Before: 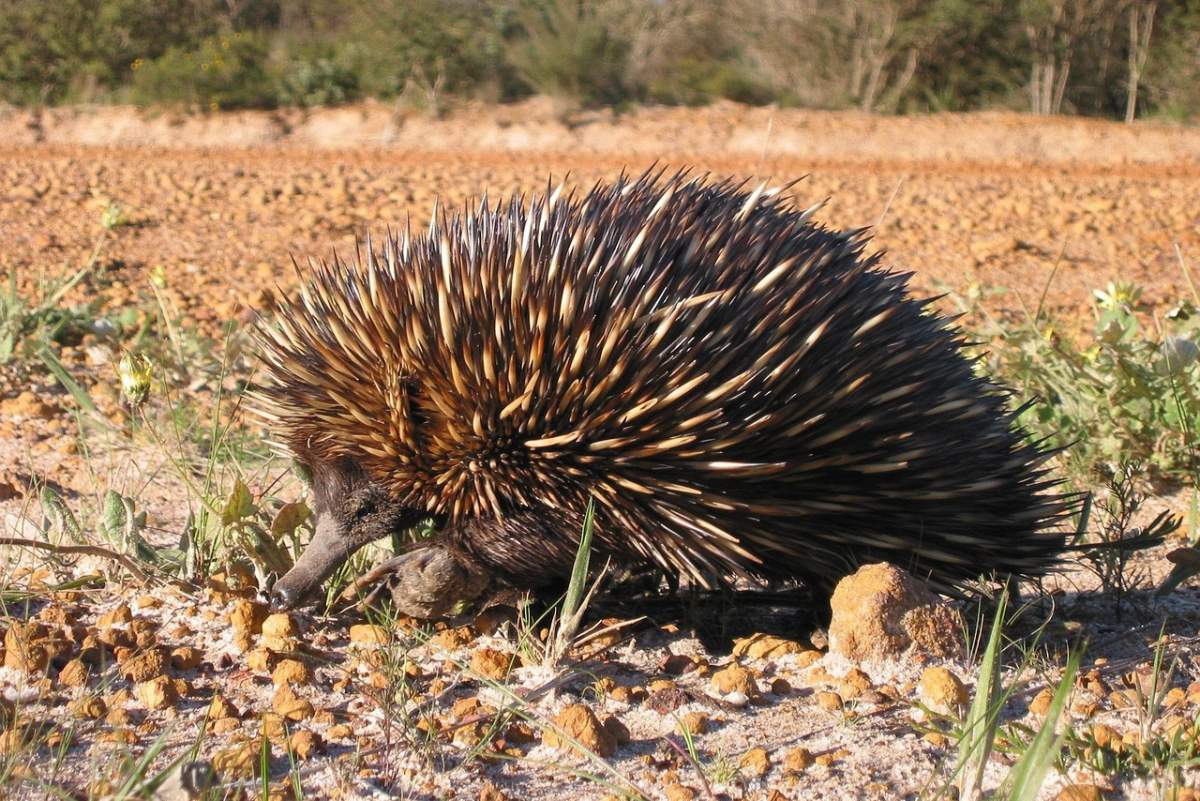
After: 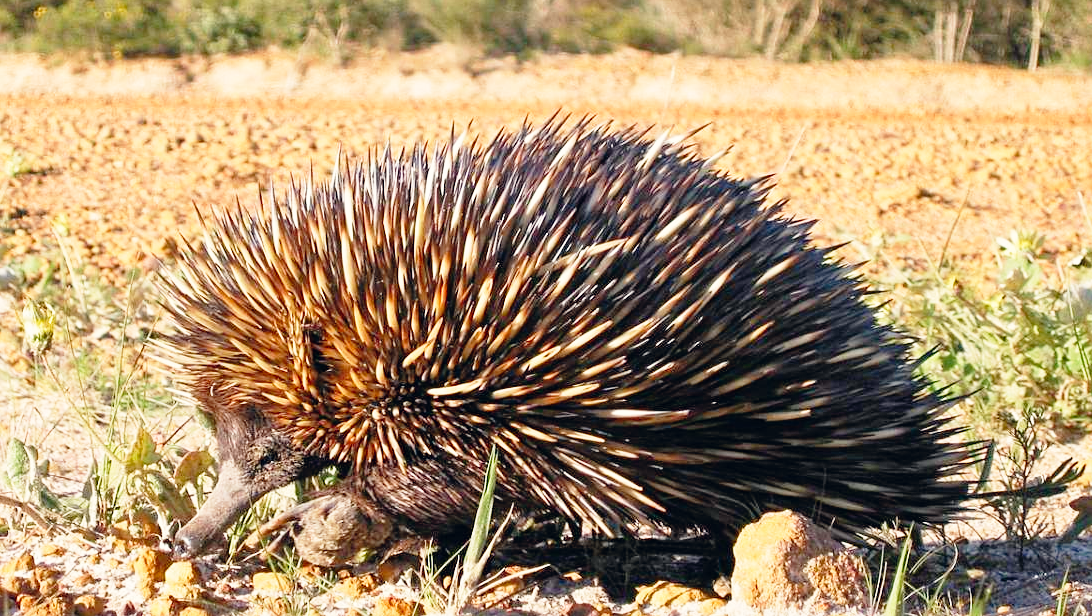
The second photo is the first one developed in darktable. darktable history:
color correction: highlights a* 0.207, highlights b* 2.7, shadows a* -0.874, shadows b* -4.78
crop: left 8.155%, top 6.611%, bottom 15.385%
sharpen: radius 2.529, amount 0.323
tone equalizer: -8 EV 0.25 EV, -7 EV 0.417 EV, -6 EV 0.417 EV, -5 EV 0.25 EV, -3 EV -0.25 EV, -2 EV -0.417 EV, -1 EV -0.417 EV, +0 EV -0.25 EV, edges refinement/feathering 500, mask exposure compensation -1.57 EV, preserve details guided filter
base curve: curves: ch0 [(0, 0) (0.012, 0.01) (0.073, 0.168) (0.31, 0.711) (0.645, 0.957) (1, 1)], preserve colors none
